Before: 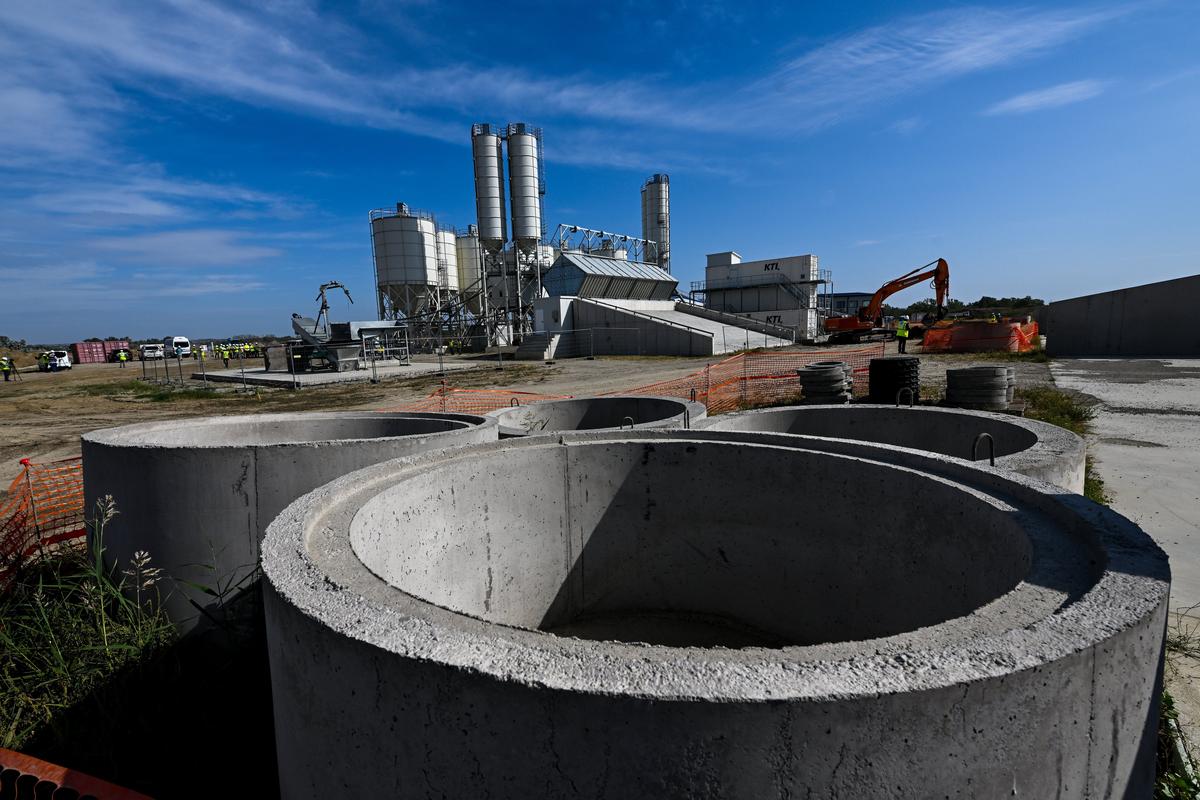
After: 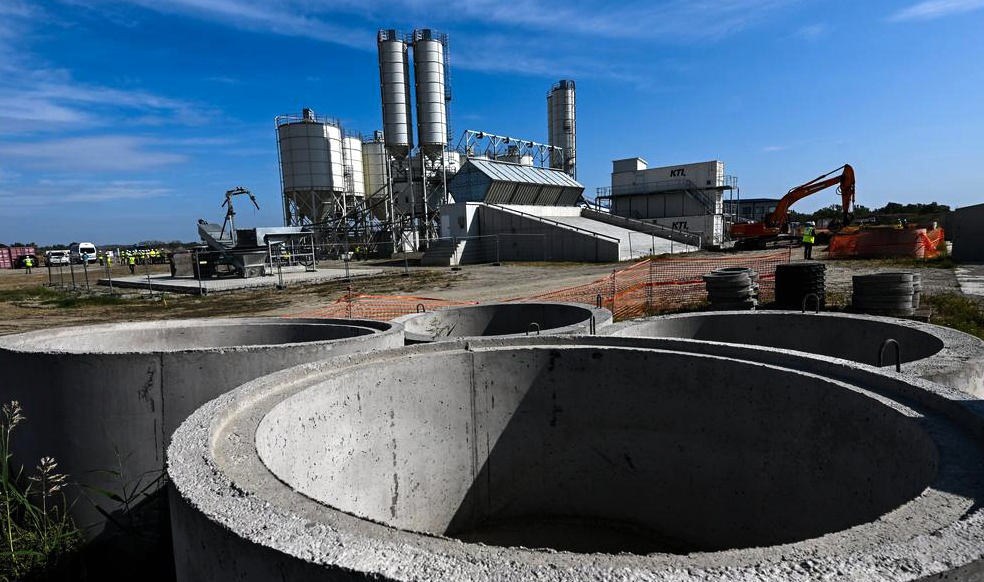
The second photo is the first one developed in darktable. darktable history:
tone equalizer: -8 EV -0.417 EV, -7 EV -0.389 EV, -6 EV -0.333 EV, -5 EV -0.222 EV, -3 EV 0.222 EV, -2 EV 0.333 EV, -1 EV 0.389 EV, +0 EV 0.417 EV, edges refinement/feathering 500, mask exposure compensation -1.57 EV, preserve details no
local contrast: mode bilateral grid, contrast 100, coarseness 100, detail 94%, midtone range 0.2
crop: left 7.856%, top 11.836%, right 10.12%, bottom 15.387%
haze removal: strength 0.02, distance 0.25, compatibility mode true, adaptive false
